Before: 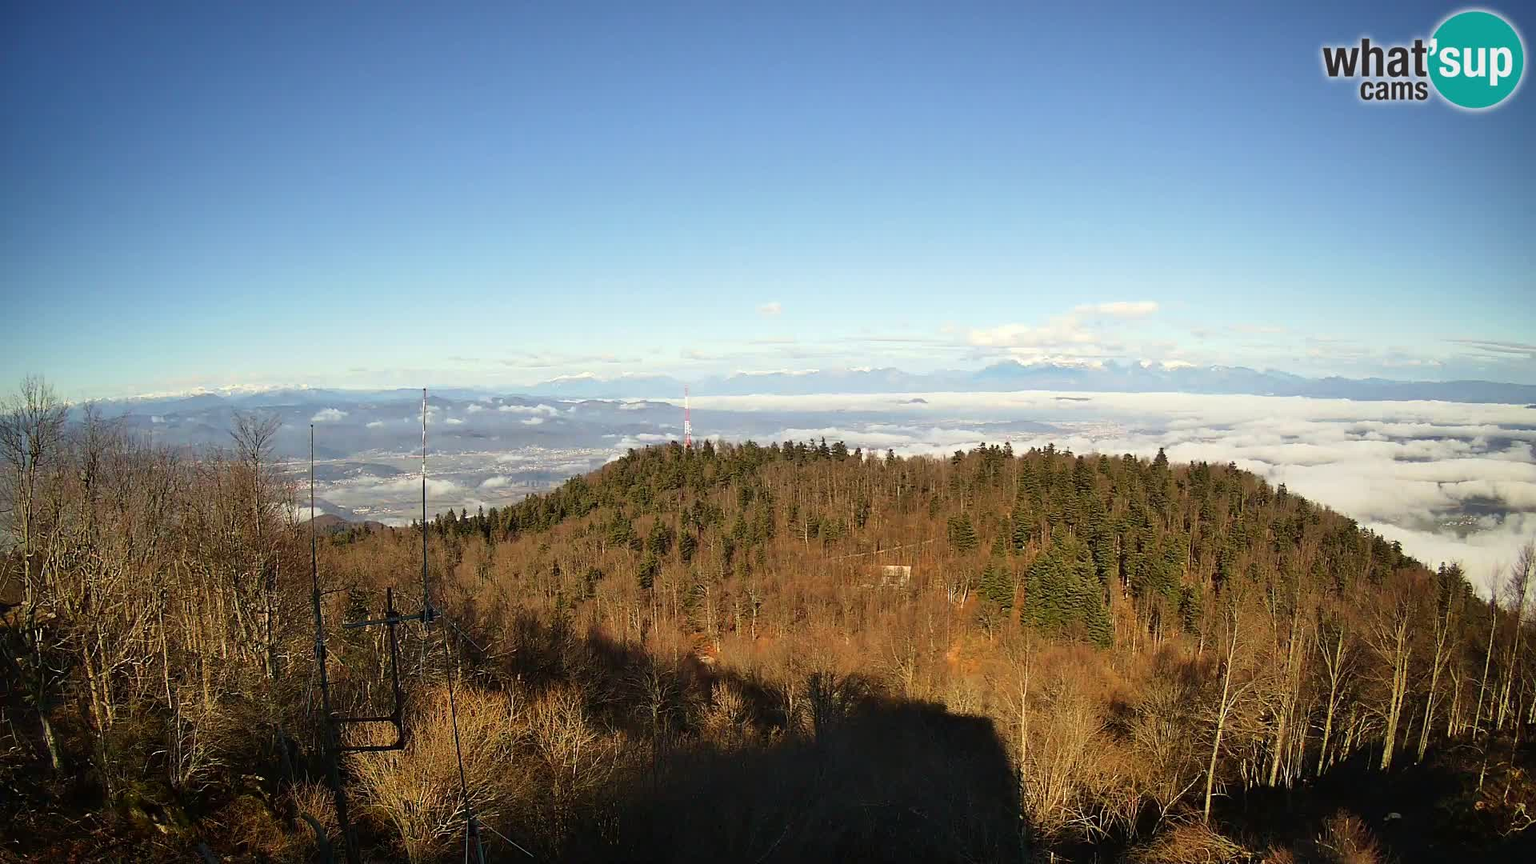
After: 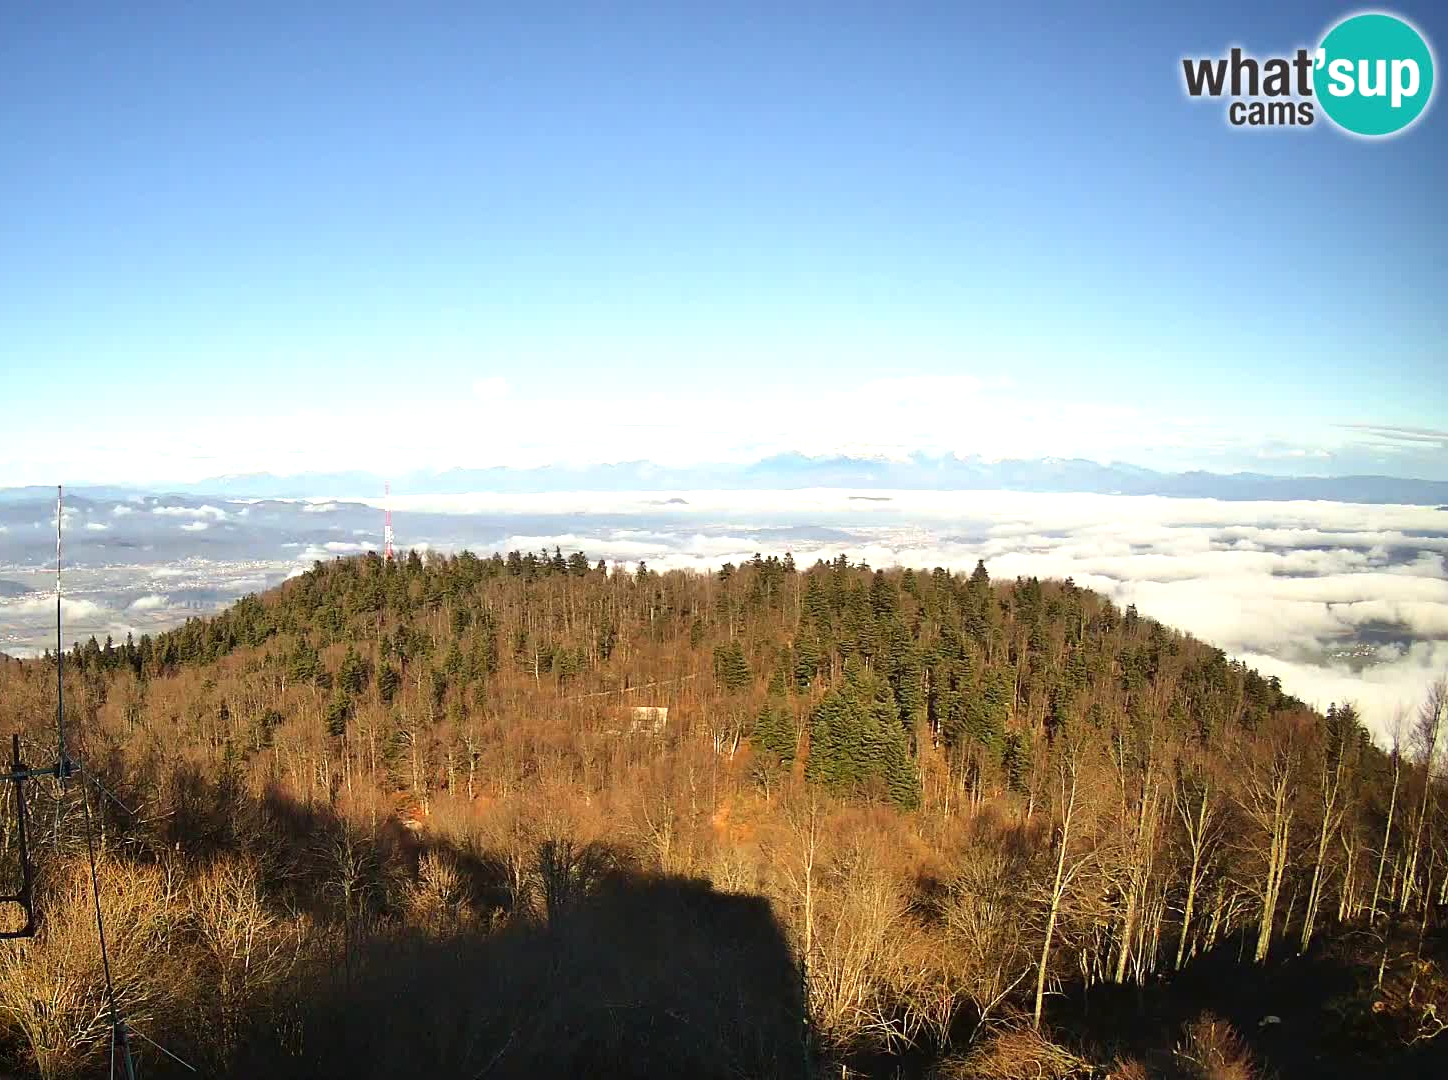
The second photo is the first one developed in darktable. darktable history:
crop and rotate: left 24.542%
exposure: black level correction 0, exposure 0.5 EV, compensate exposure bias true, compensate highlight preservation false
